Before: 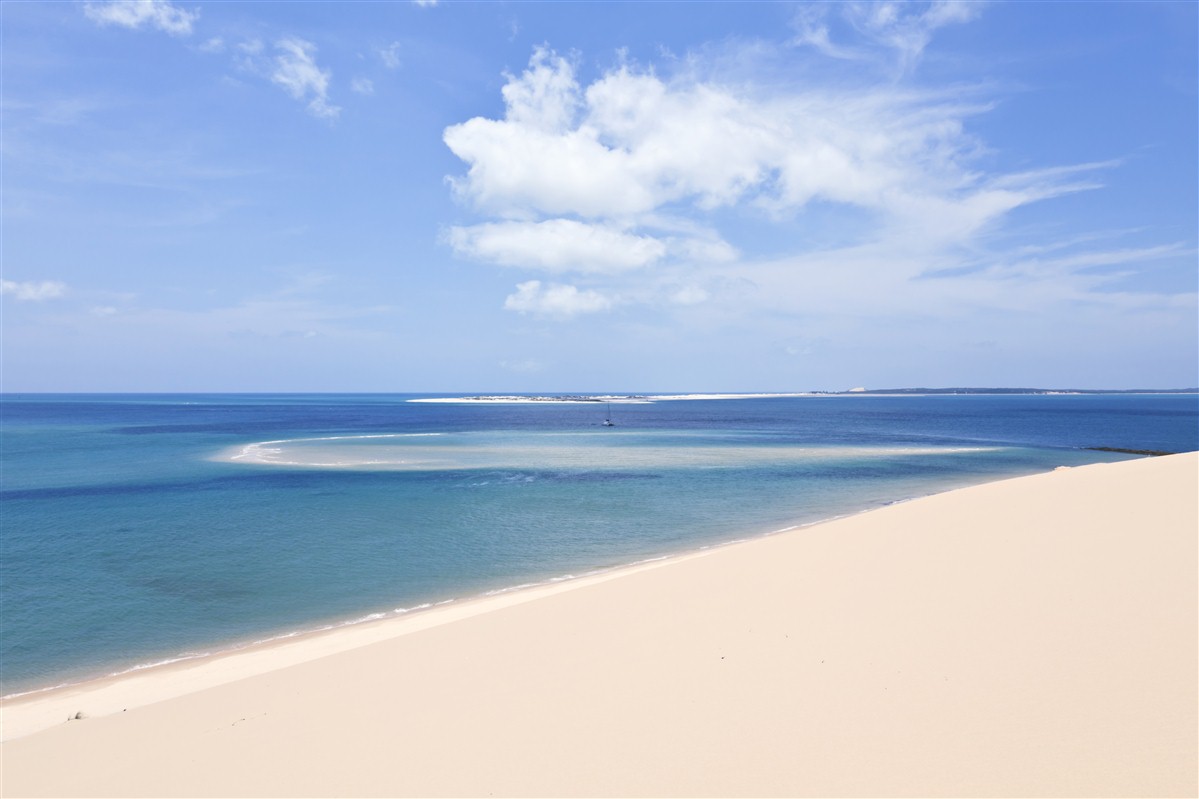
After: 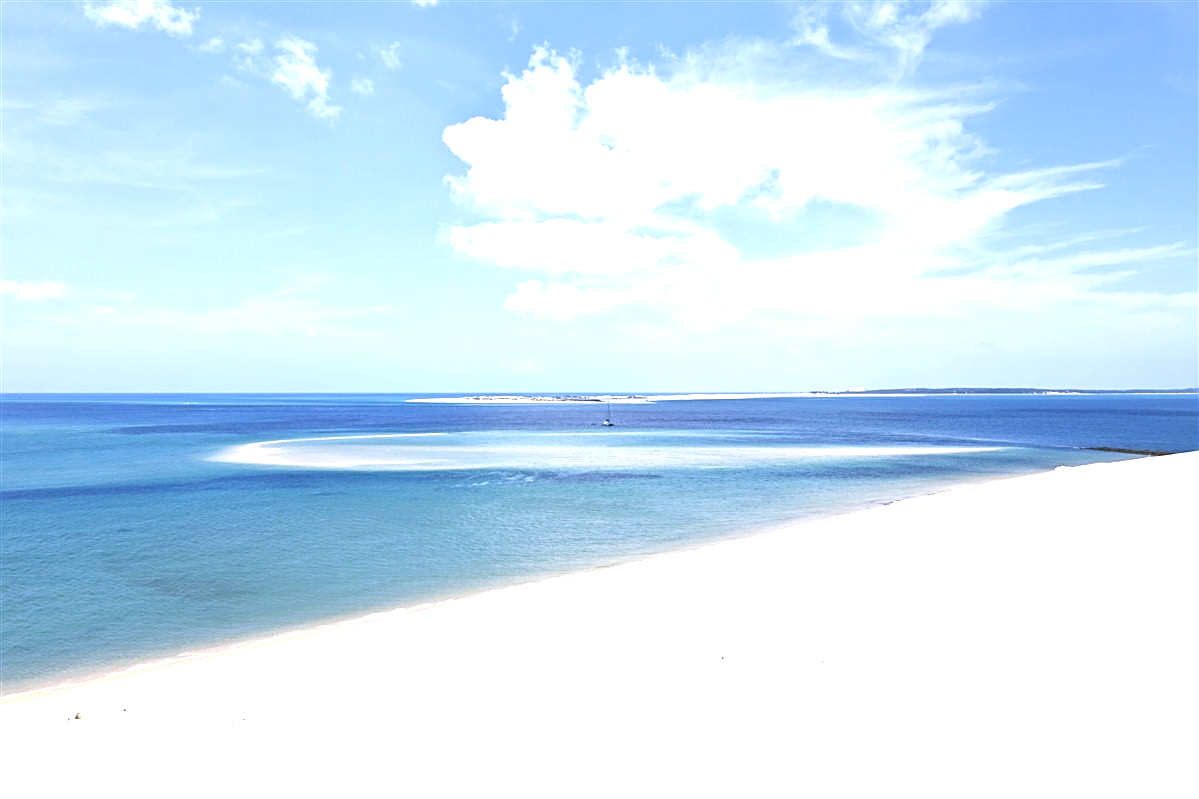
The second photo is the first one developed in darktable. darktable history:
contrast brightness saturation: contrast 0.03, brightness -0.04
color correction: saturation 0.98
sharpen: on, module defaults
exposure: black level correction -0.001, exposure 0.9 EV, compensate exposure bias true, compensate highlight preservation false
